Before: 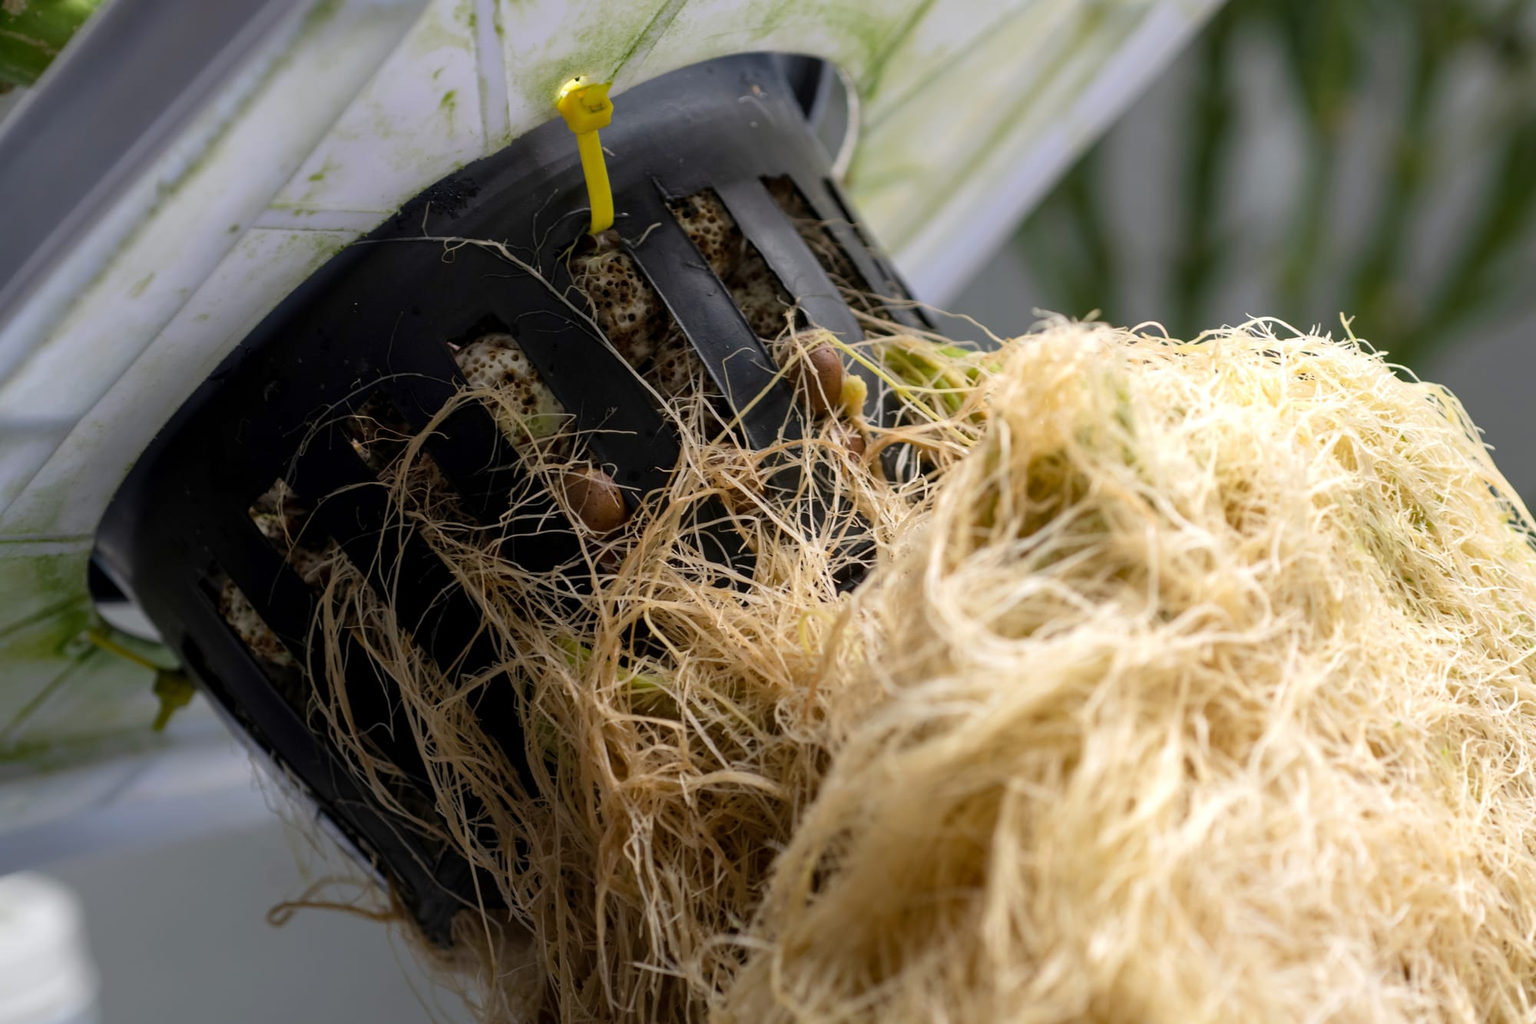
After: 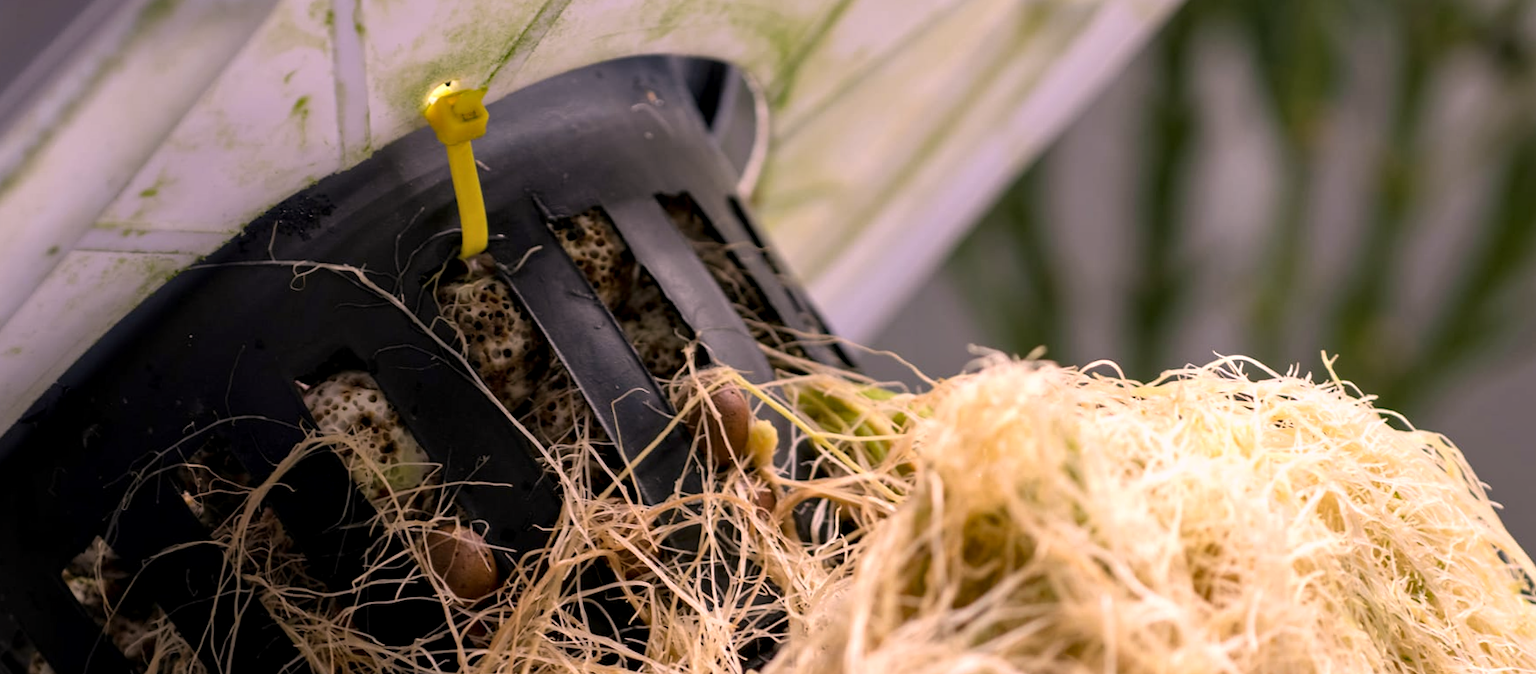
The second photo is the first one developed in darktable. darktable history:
color correction: highlights a* 14.52, highlights b* 4.84
rotate and perspective: rotation 0.226°, lens shift (vertical) -0.042, crop left 0.023, crop right 0.982, crop top 0.006, crop bottom 0.994
crop and rotate: left 11.812%, bottom 42.776%
contrast equalizer: y [[0.526, 0.53, 0.532, 0.532, 0.53, 0.525], [0.5 ×6], [0.5 ×6], [0 ×6], [0 ×6]]
